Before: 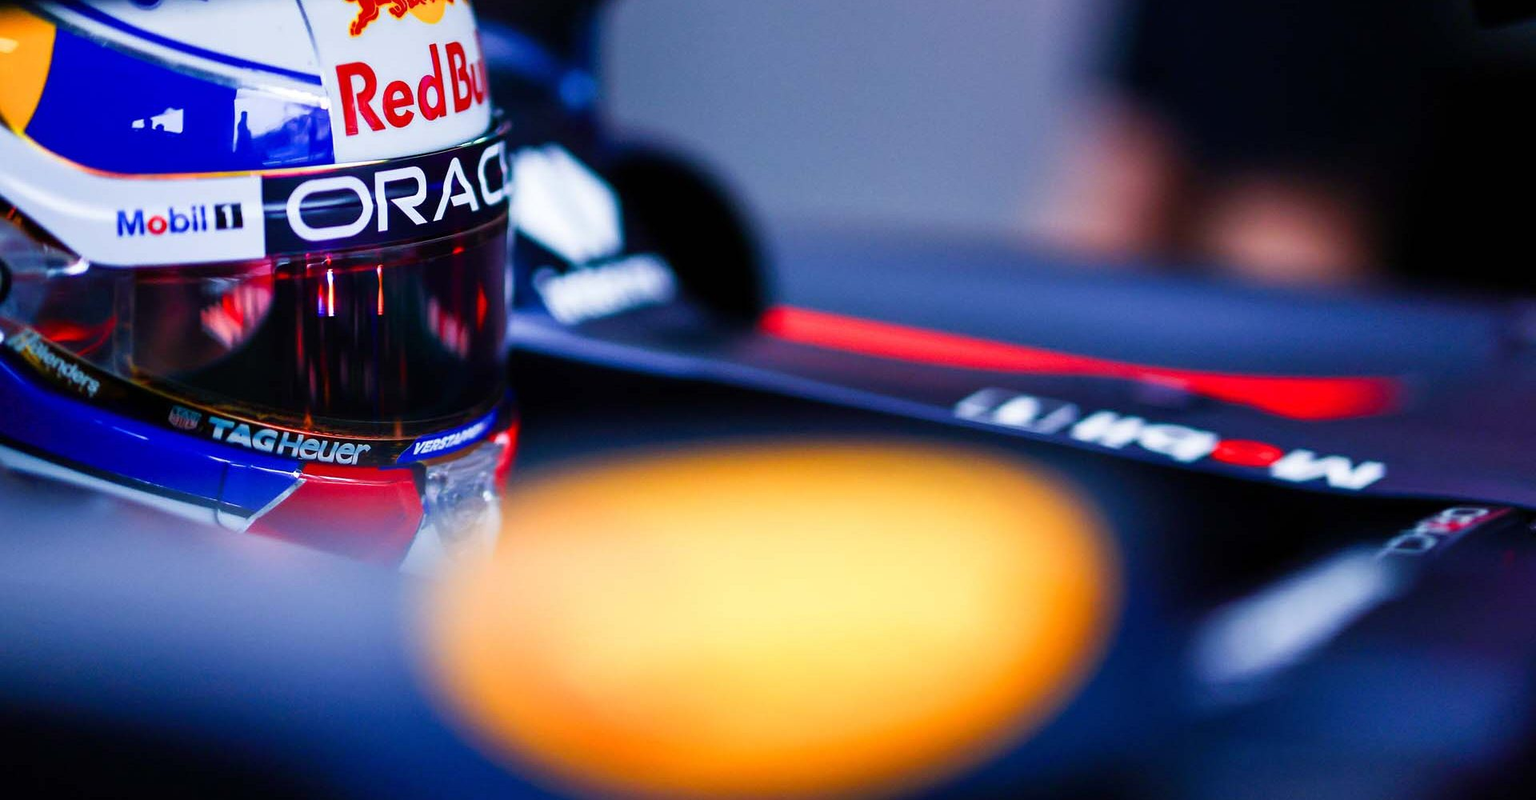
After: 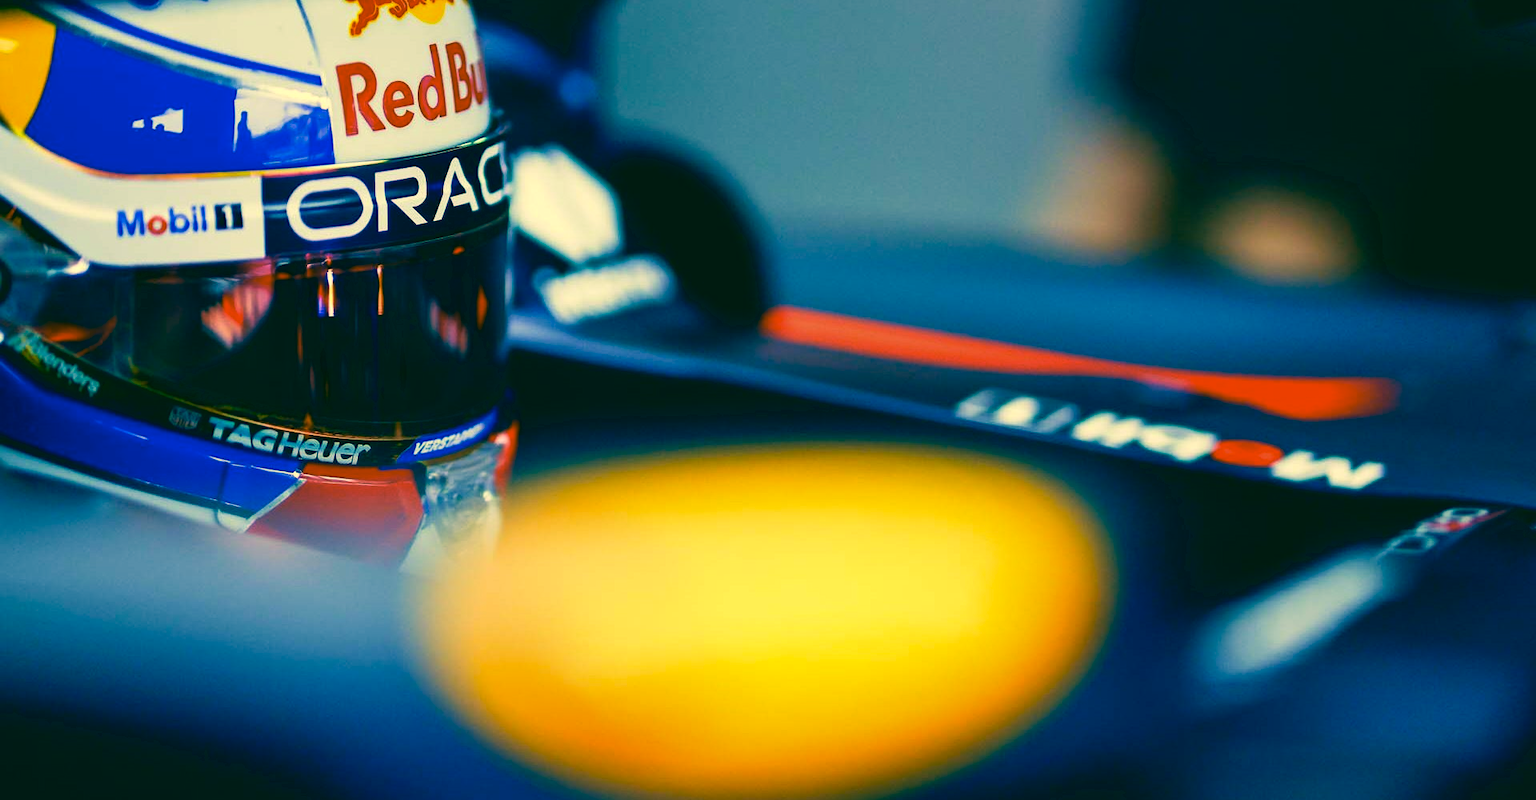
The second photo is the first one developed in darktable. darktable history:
exposure: compensate highlight preservation false
velvia: on, module defaults
color correction: highlights a* 1.83, highlights b* 34.02, shadows a* -36.68, shadows b* -5.48
